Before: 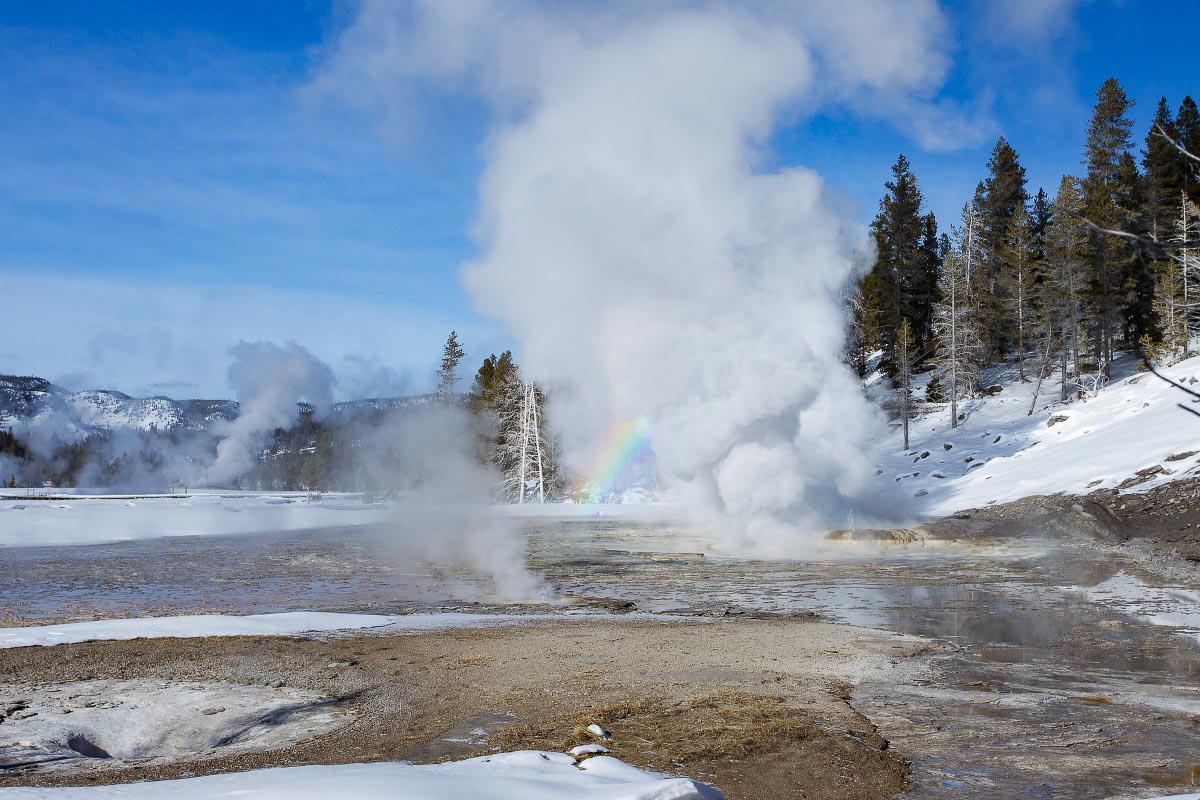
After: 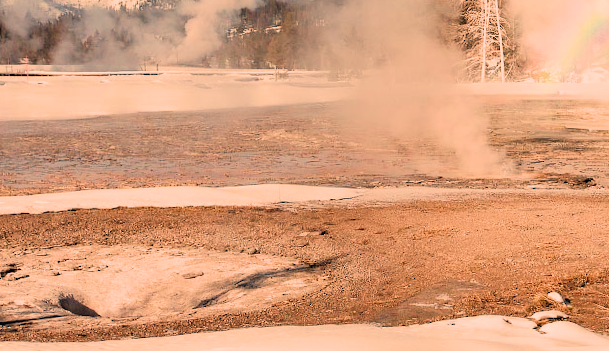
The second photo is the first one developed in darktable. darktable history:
white balance: red 1.467, blue 0.684
crop and rotate: top 54.778%, right 46.61%, bottom 0.159%
filmic rgb: hardness 4.17
rotate and perspective: rotation 0.074°, lens shift (vertical) 0.096, lens shift (horizontal) -0.041, crop left 0.043, crop right 0.952, crop top 0.024, crop bottom 0.979
exposure: exposure 0.648 EV, compensate highlight preservation false
